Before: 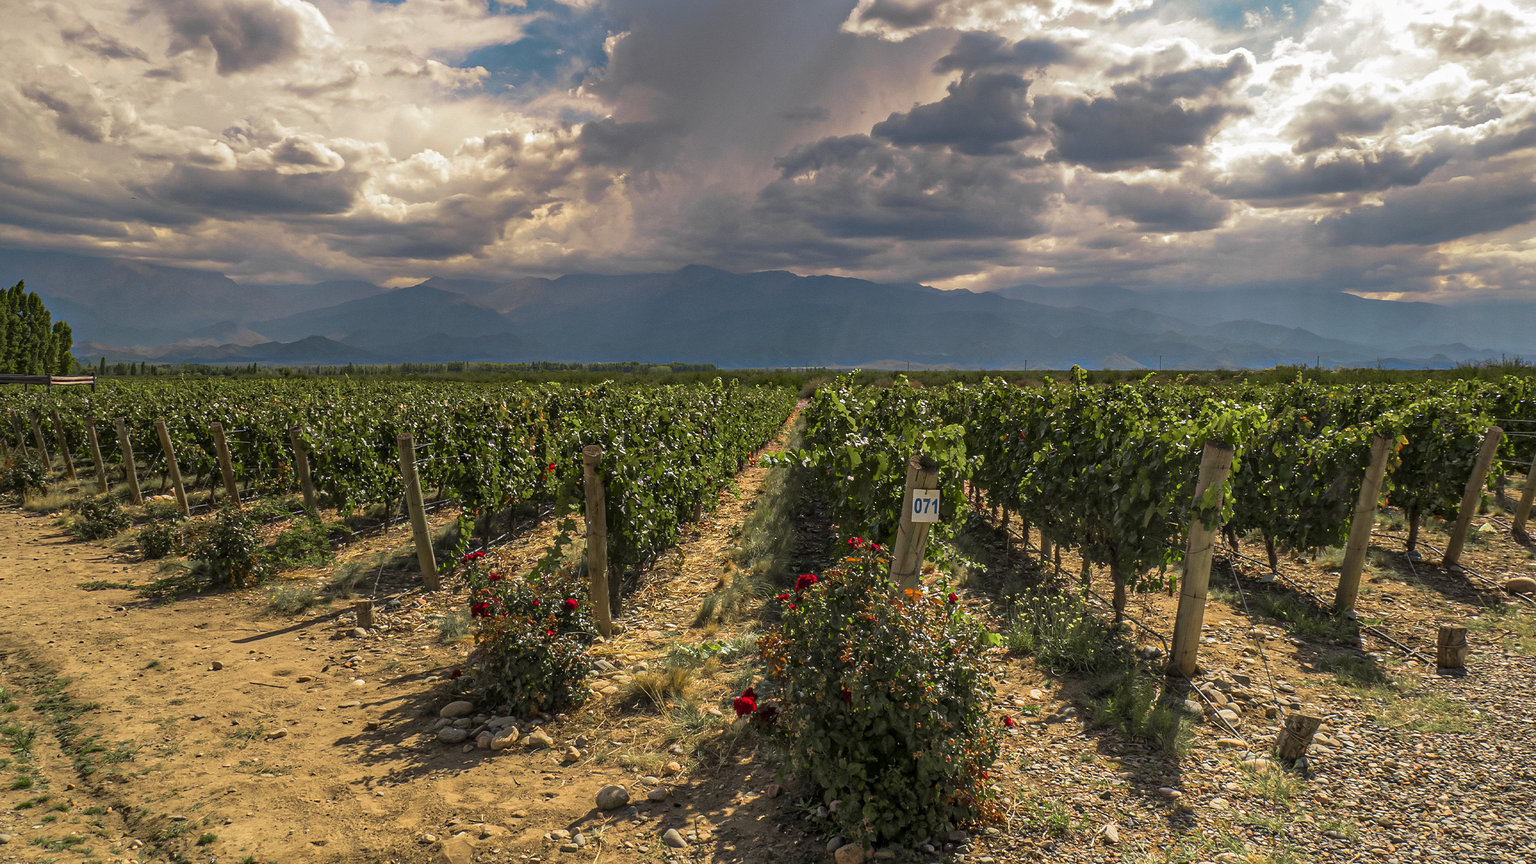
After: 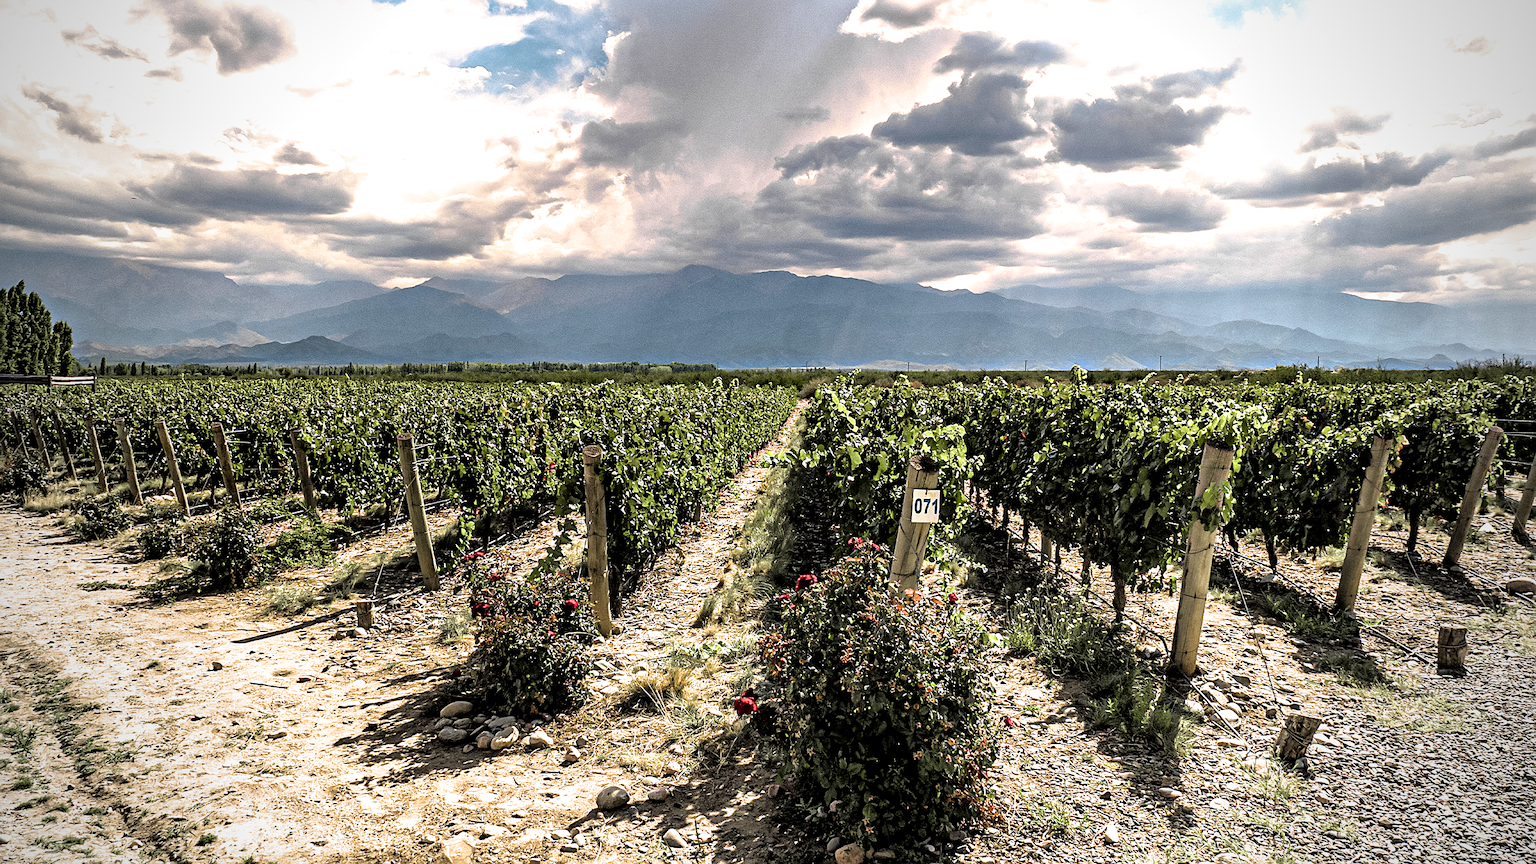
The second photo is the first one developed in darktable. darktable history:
exposure: black level correction 0, exposure 1 EV, compensate highlight preservation false
filmic rgb: black relative exposure -3.63 EV, white relative exposure 2.16 EV, hardness 3.62
vignetting: fall-off start 71.74%
sharpen: on, module defaults
local contrast: mode bilateral grid, contrast 20, coarseness 50, detail 120%, midtone range 0.2
